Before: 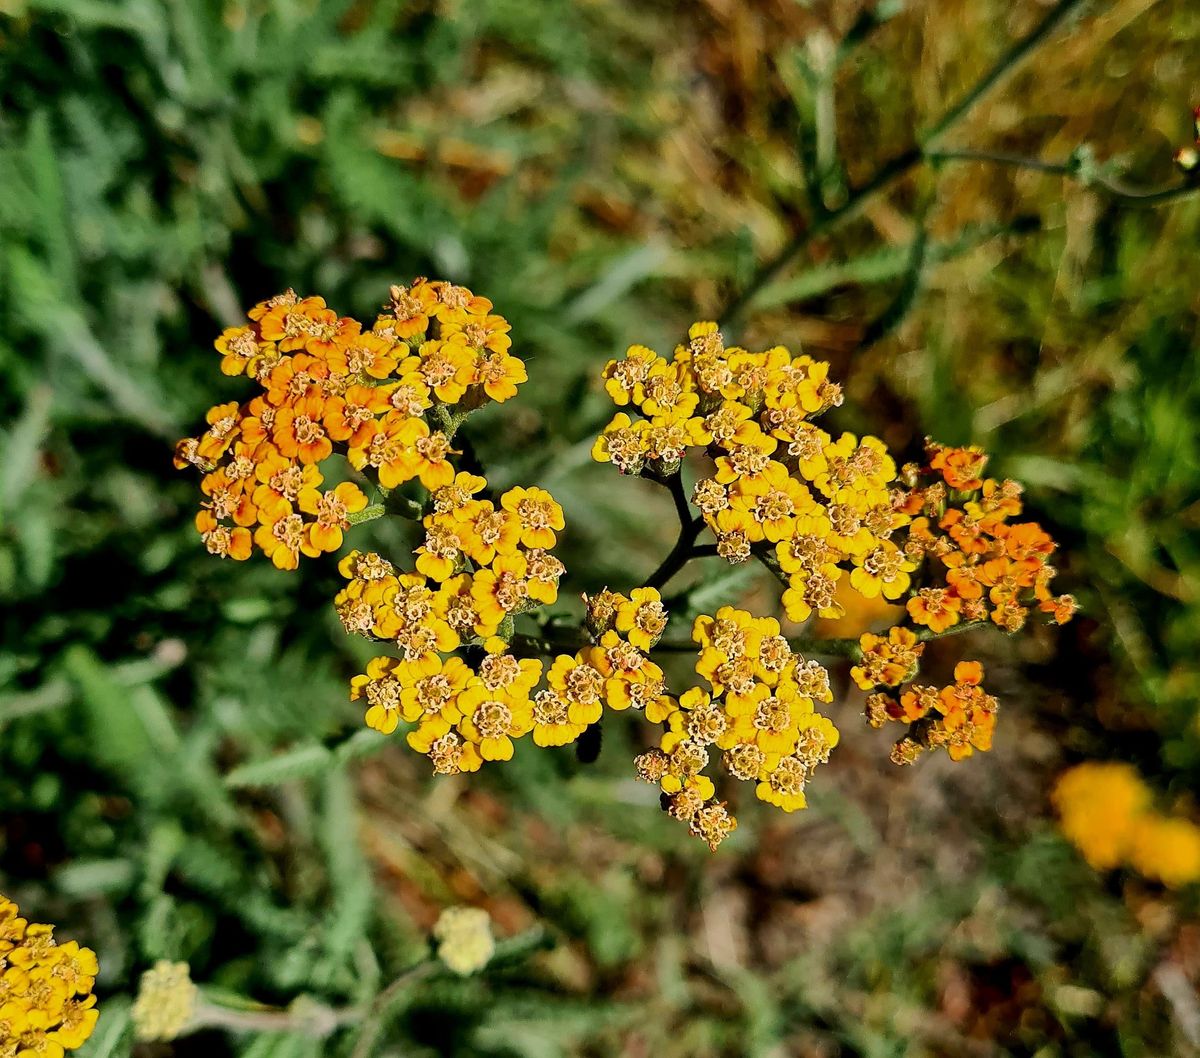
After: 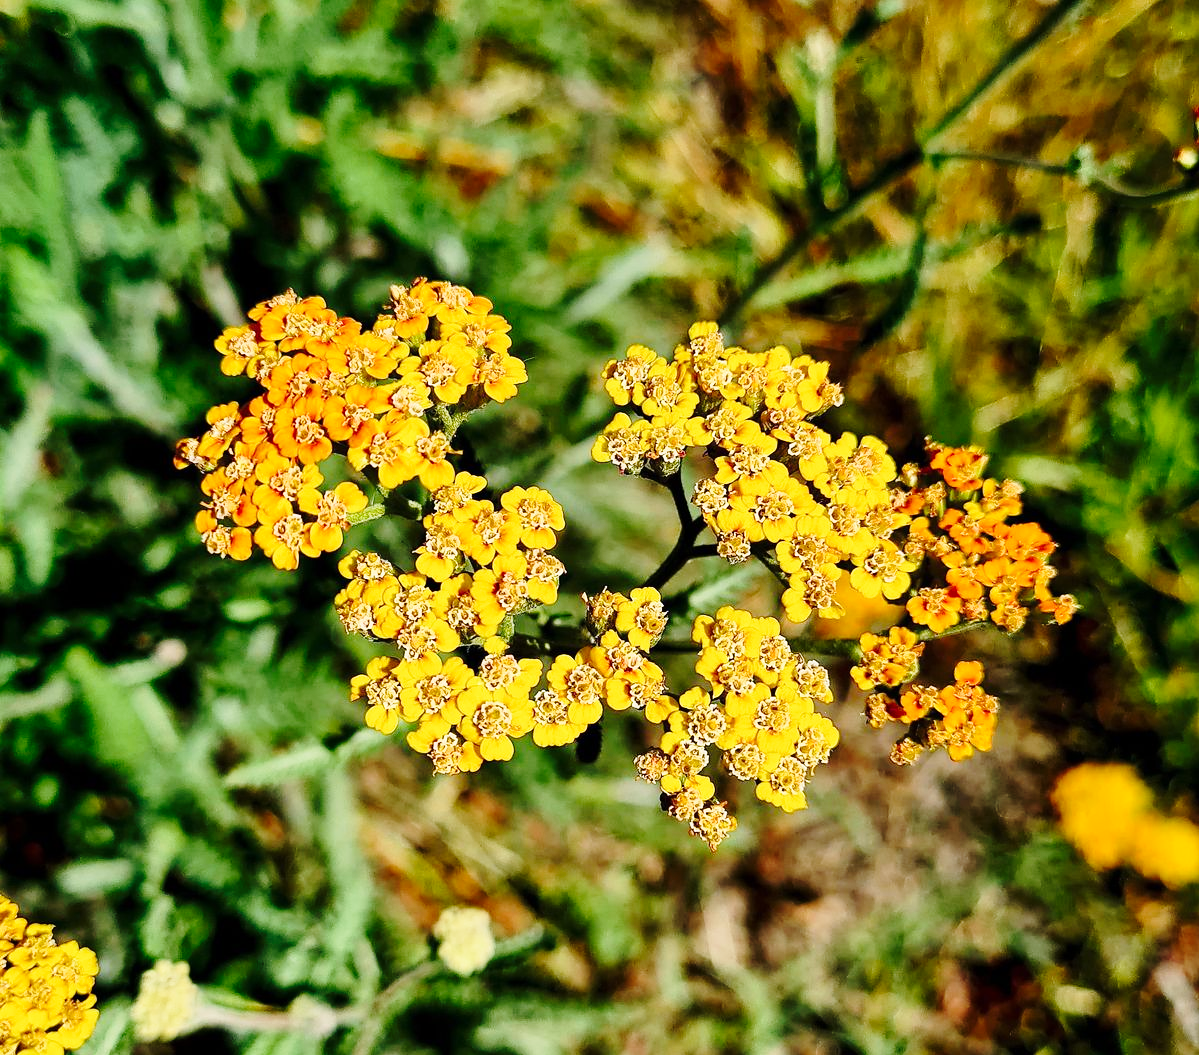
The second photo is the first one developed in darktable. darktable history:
base curve: curves: ch0 [(0, 0) (0.028, 0.03) (0.121, 0.232) (0.46, 0.748) (0.859, 0.968) (1, 1)], preserve colors none
crop: top 0.038%, bottom 0.198%
